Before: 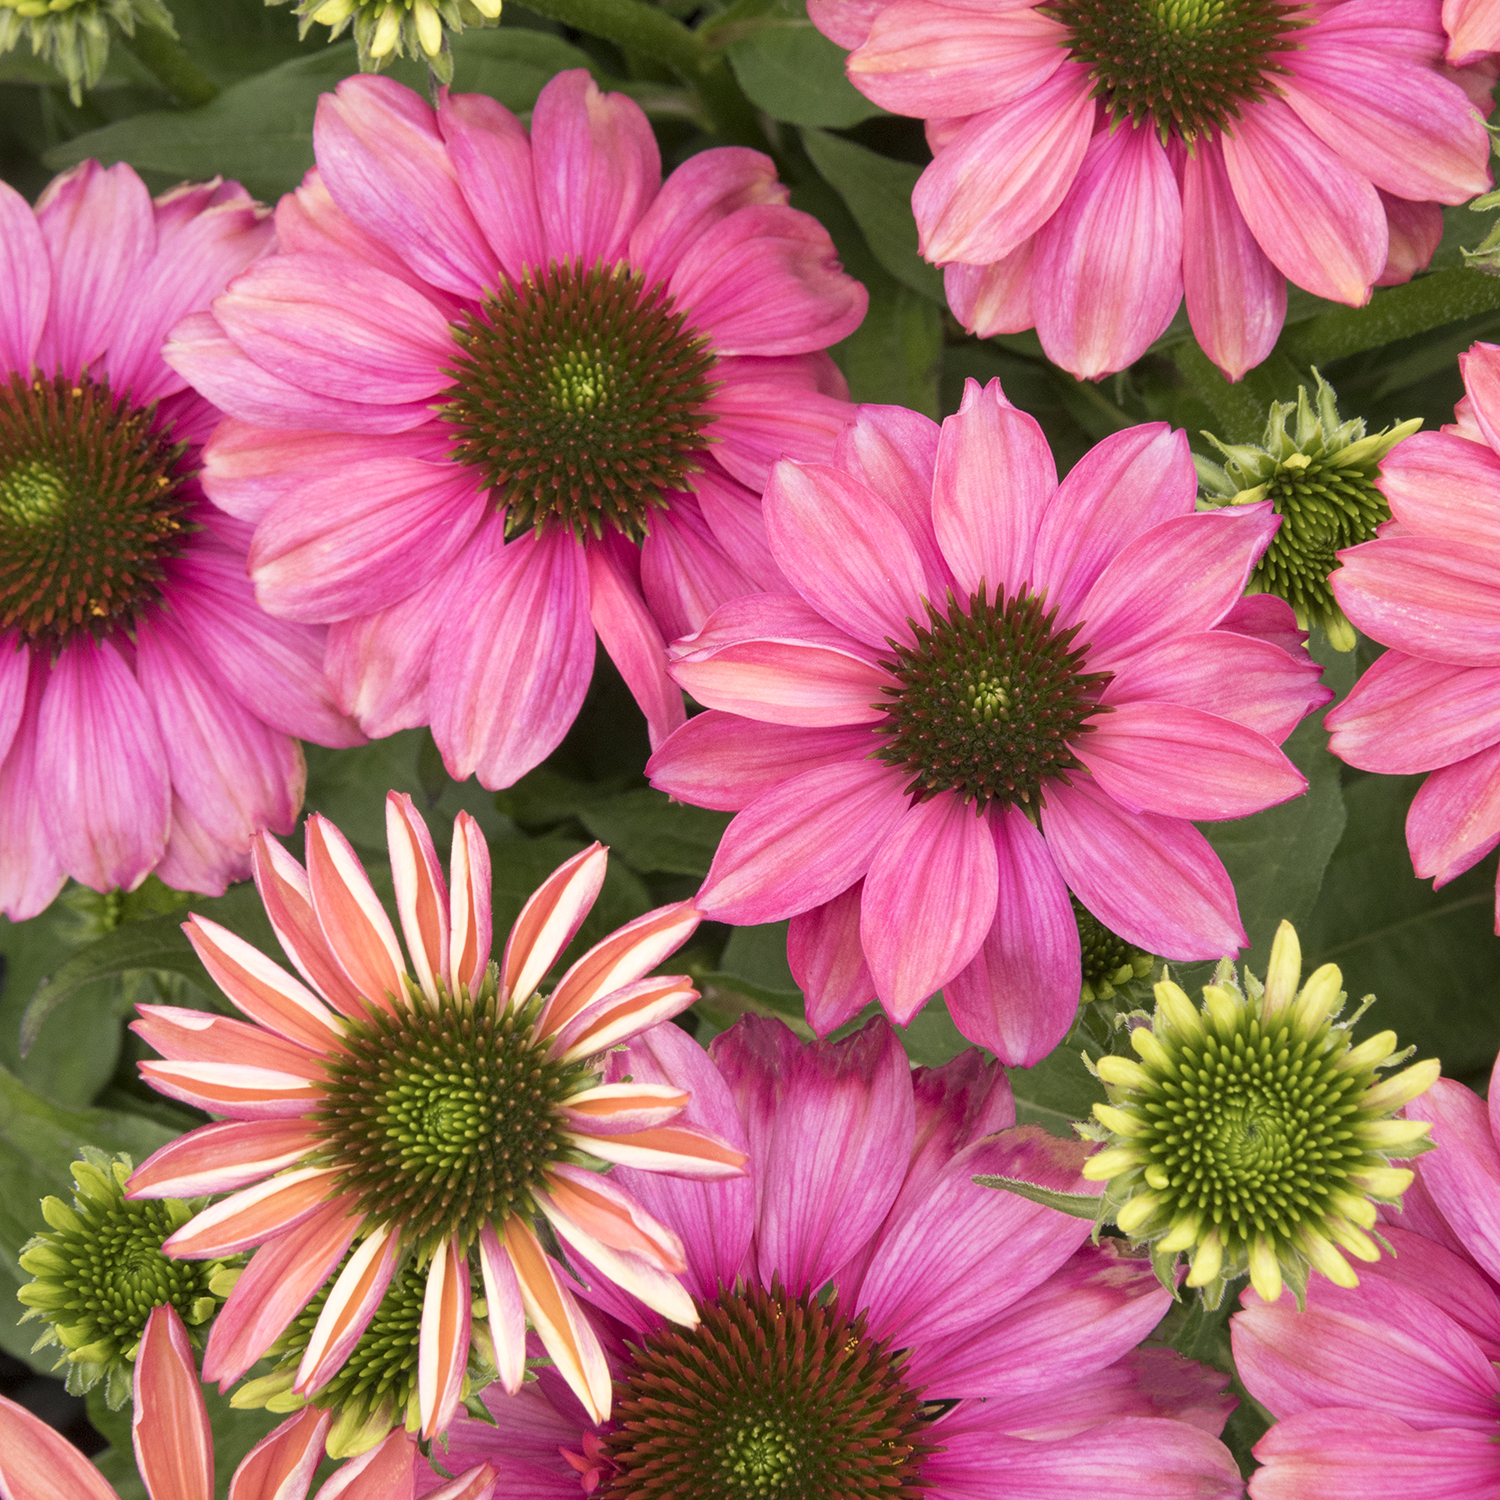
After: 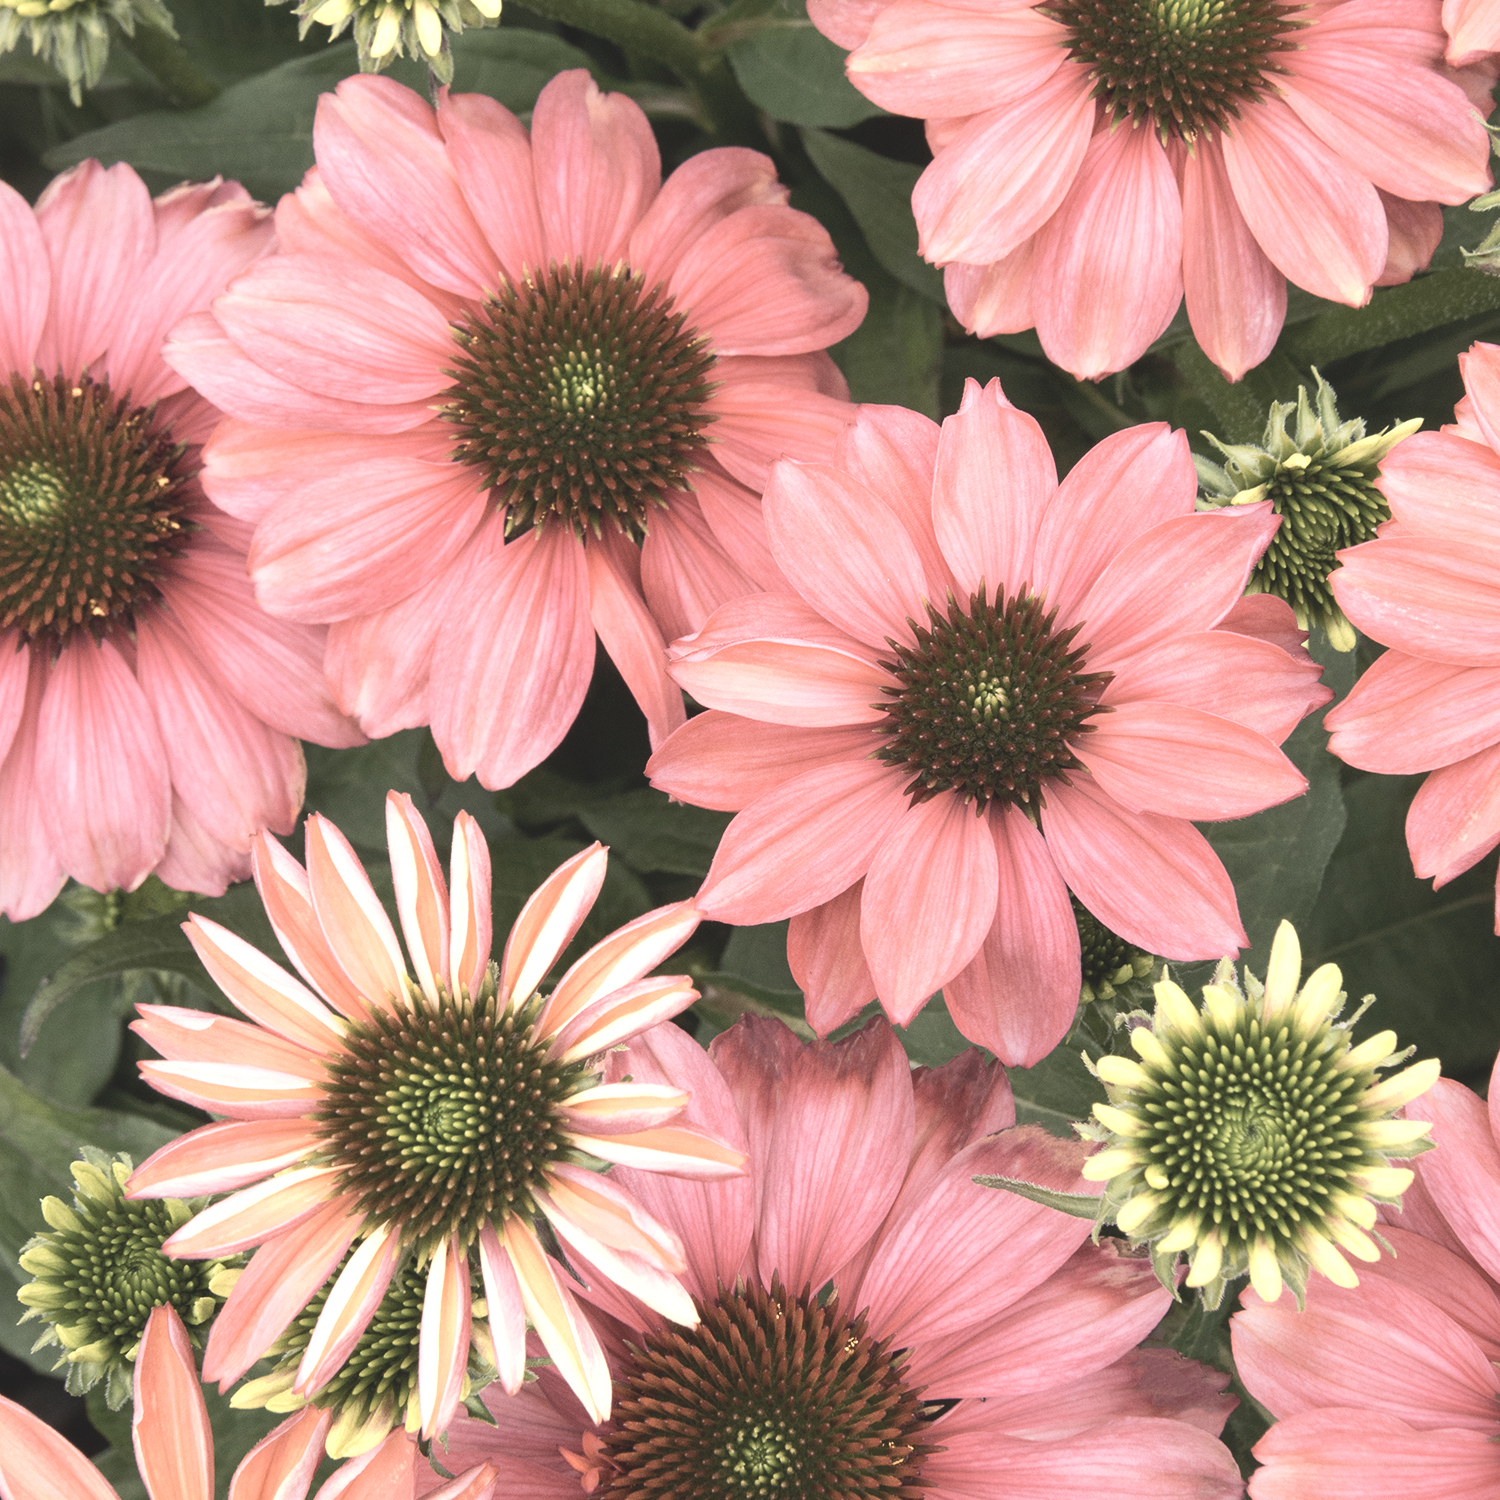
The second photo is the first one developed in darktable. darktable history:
contrast brightness saturation: contrast -0.26, saturation -0.43
tone equalizer: -8 EV -0.75 EV, -7 EV -0.7 EV, -6 EV -0.6 EV, -5 EV -0.4 EV, -3 EV 0.4 EV, -2 EV 0.6 EV, -1 EV 0.7 EV, +0 EV 0.75 EV, edges refinement/feathering 500, mask exposure compensation -1.57 EV, preserve details no
color zones: curves: ch0 [(0.018, 0.548) (0.197, 0.654) (0.425, 0.447) (0.605, 0.658) (0.732, 0.579)]; ch1 [(0.105, 0.531) (0.224, 0.531) (0.386, 0.39) (0.618, 0.456) (0.732, 0.456) (0.956, 0.421)]; ch2 [(0.039, 0.583) (0.215, 0.465) (0.399, 0.544) (0.465, 0.548) (0.614, 0.447) (0.724, 0.43) (0.882, 0.623) (0.956, 0.632)]
